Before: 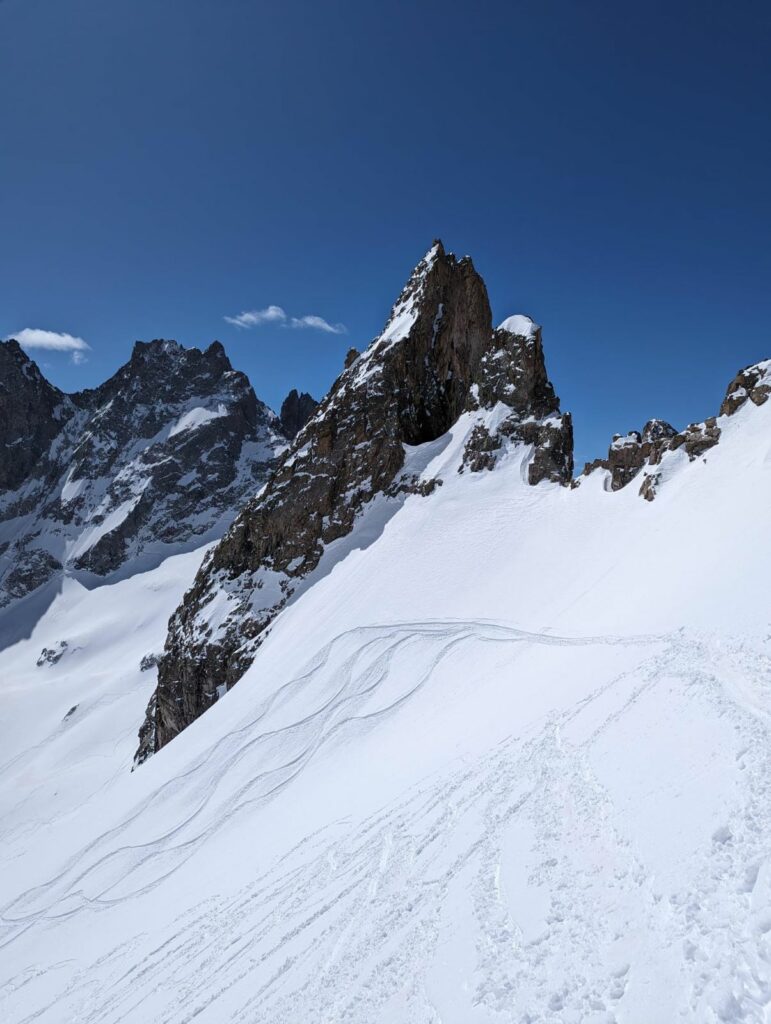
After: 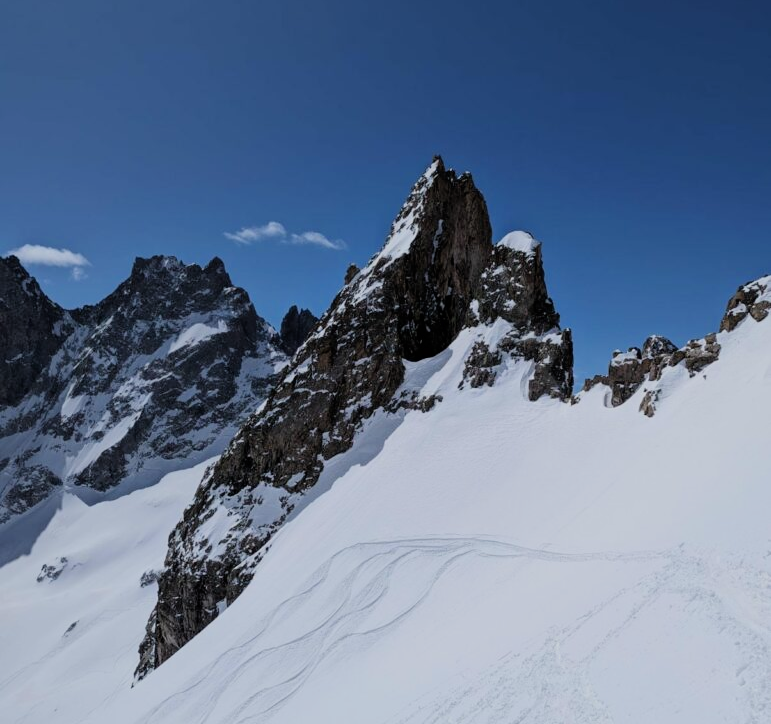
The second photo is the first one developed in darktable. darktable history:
crop and rotate: top 8.293%, bottom 20.996%
filmic rgb: black relative exposure -7.65 EV, white relative exposure 4.56 EV, hardness 3.61, color science v6 (2022)
